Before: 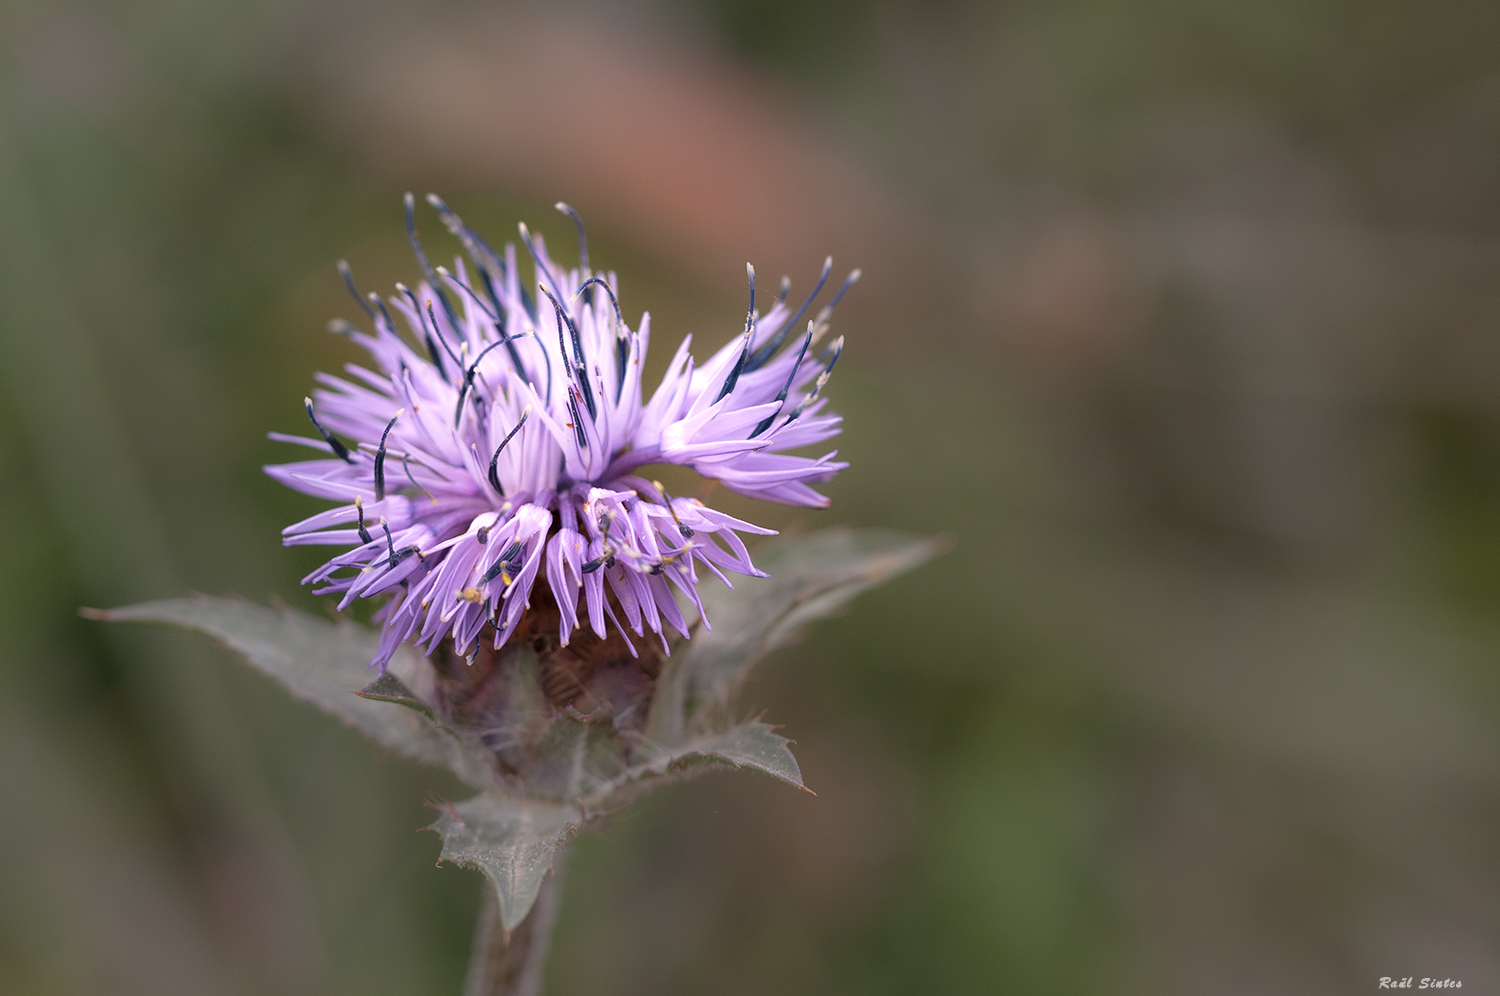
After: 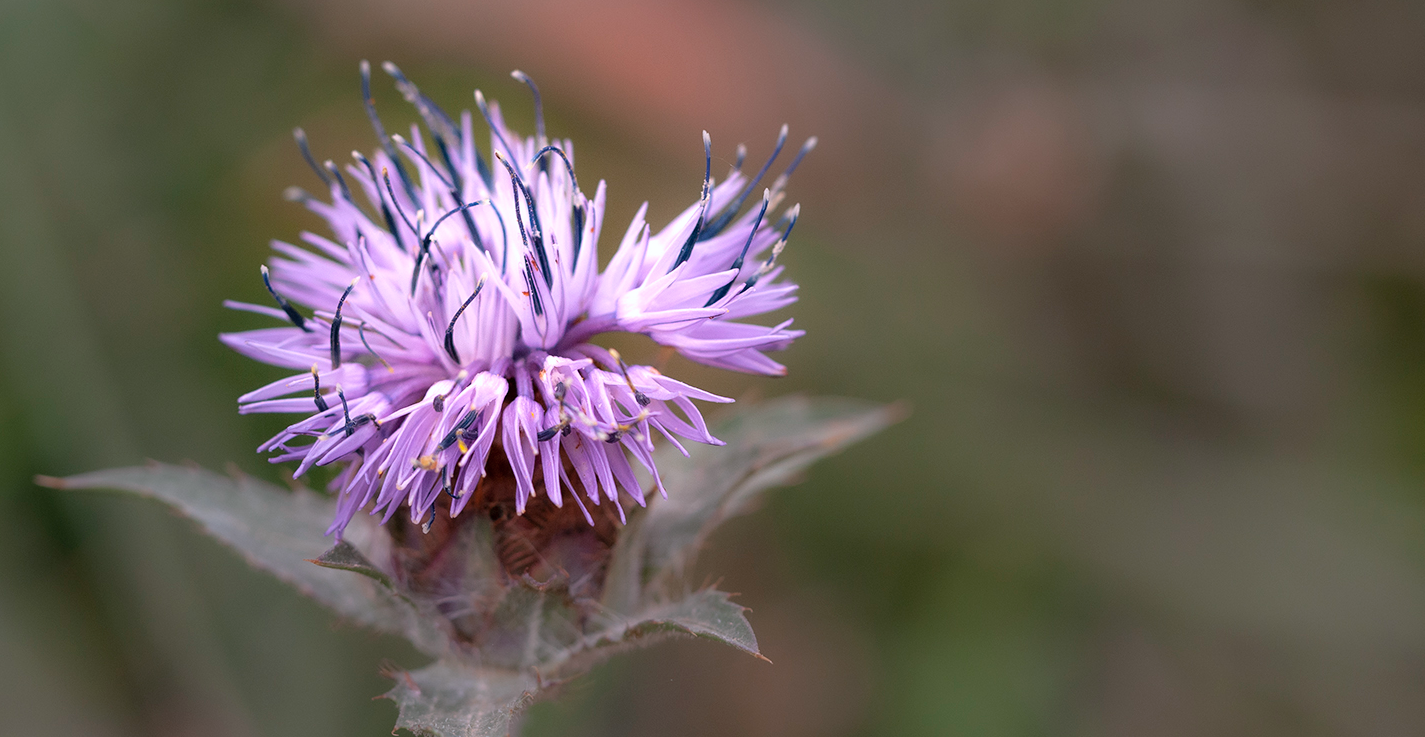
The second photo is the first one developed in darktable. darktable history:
color correction: highlights a* -0.137, highlights b* -5.91, shadows a* -0.137, shadows b* -0.137
crop and rotate: left 2.991%, top 13.302%, right 1.981%, bottom 12.636%
